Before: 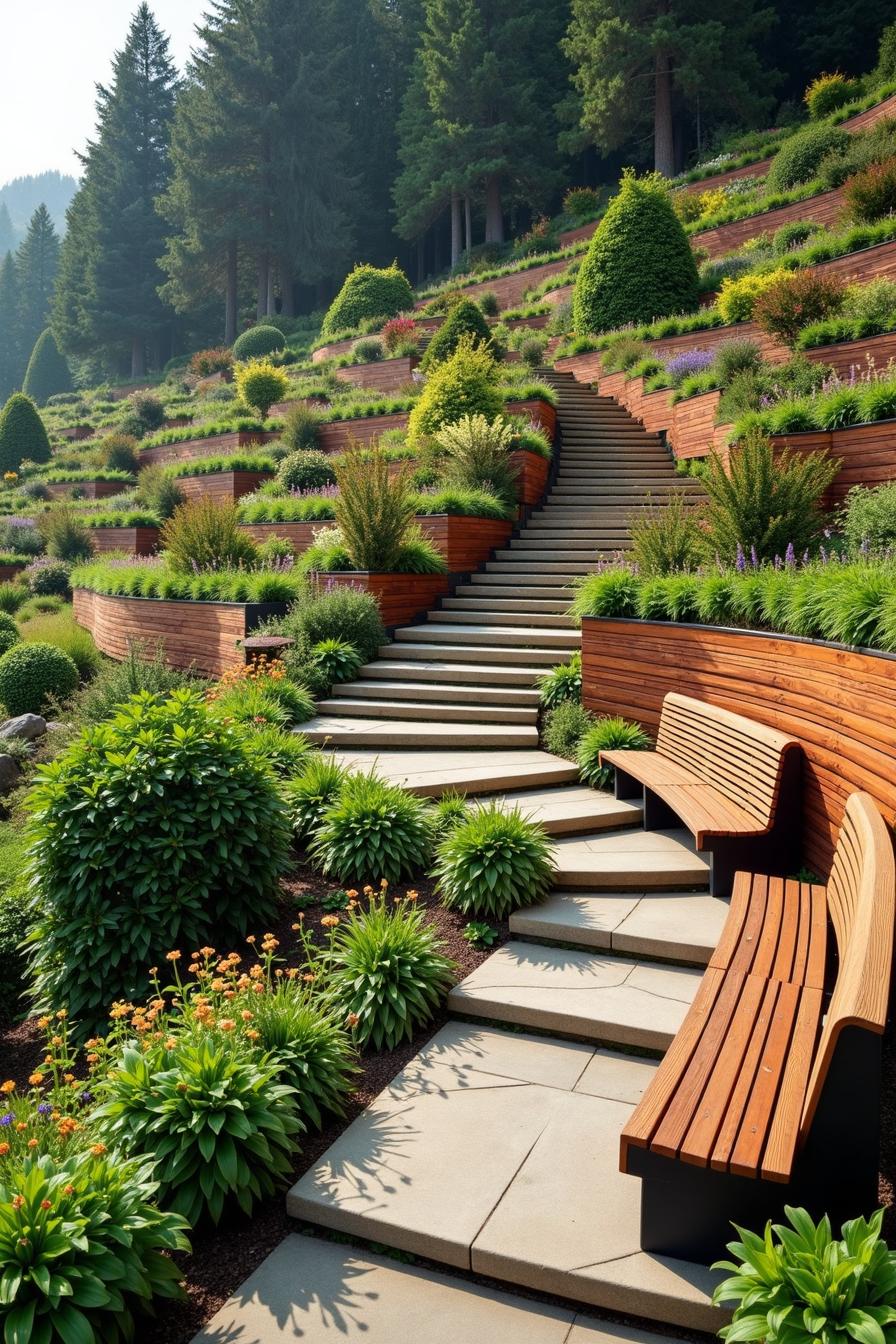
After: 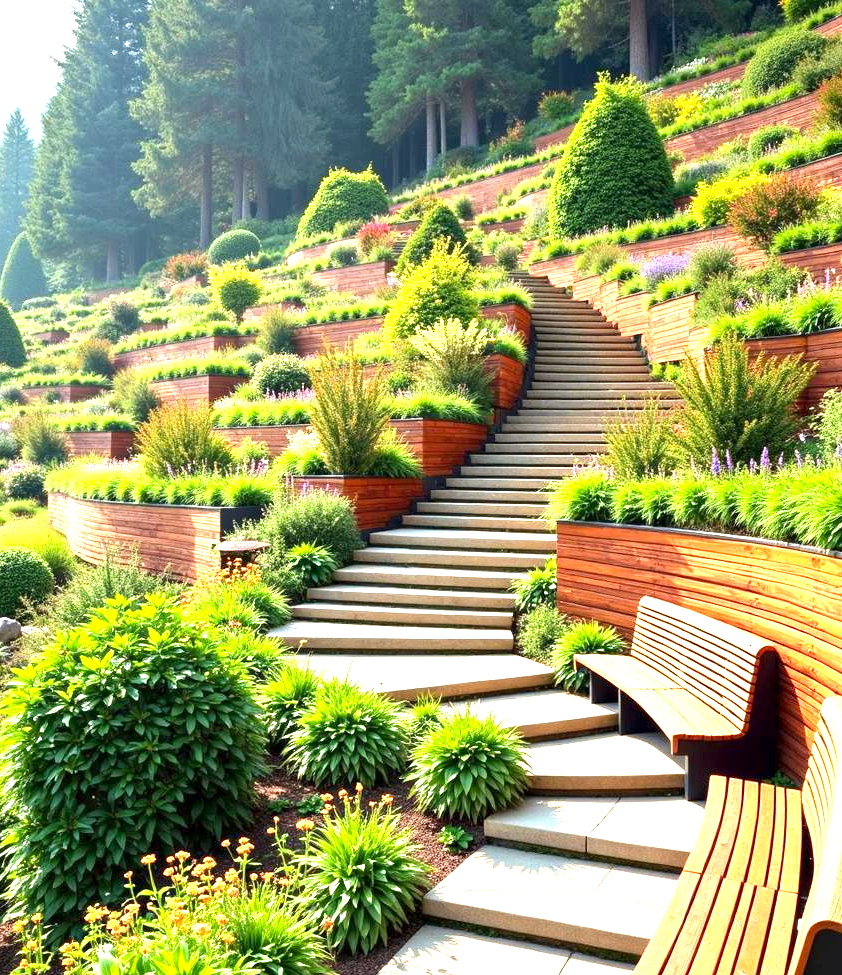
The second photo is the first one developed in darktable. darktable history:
contrast brightness saturation: saturation 0.103
exposure: black level correction 0.001, exposure 1.718 EV, compensate highlight preservation false
crop: left 2.802%, top 7.155%, right 3.174%, bottom 20.288%
